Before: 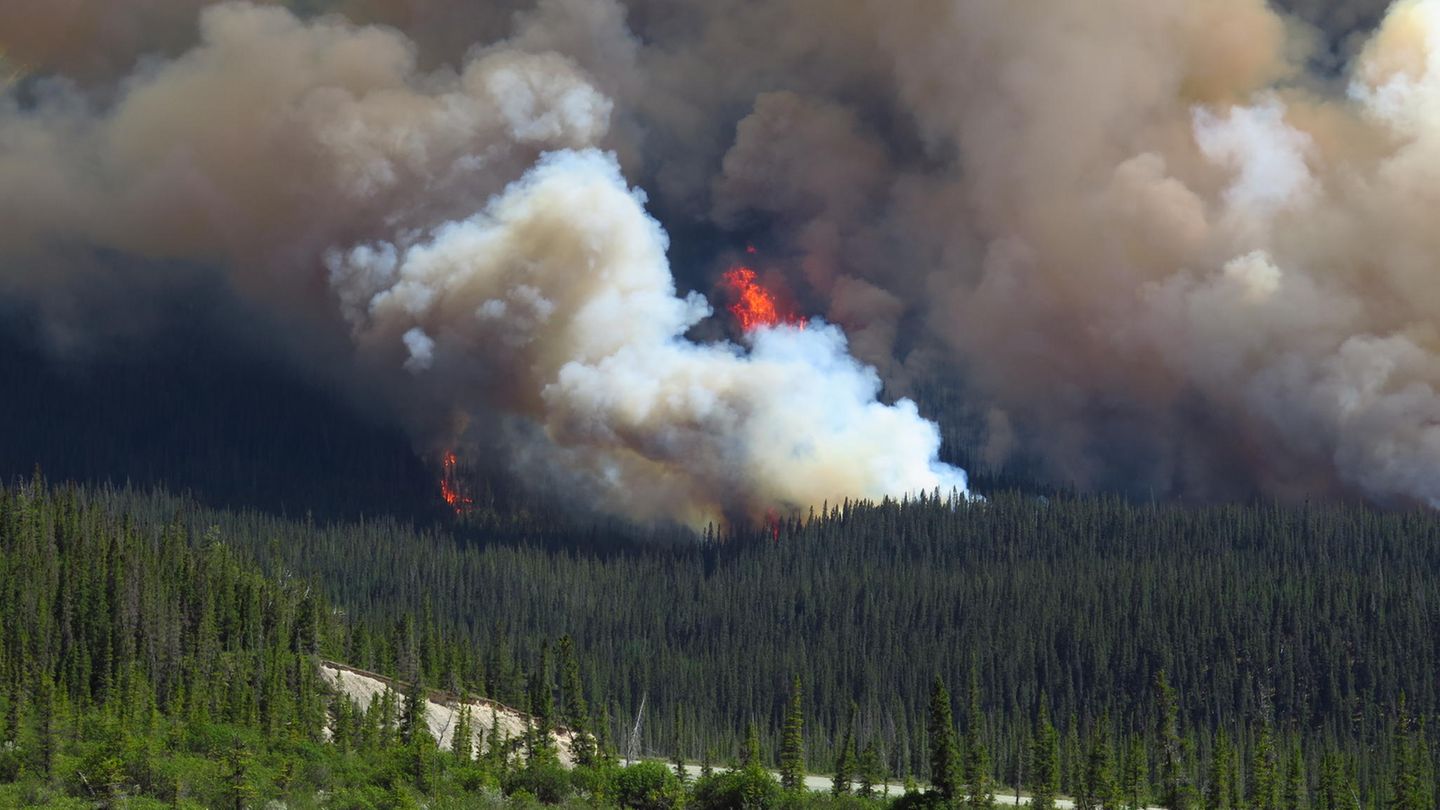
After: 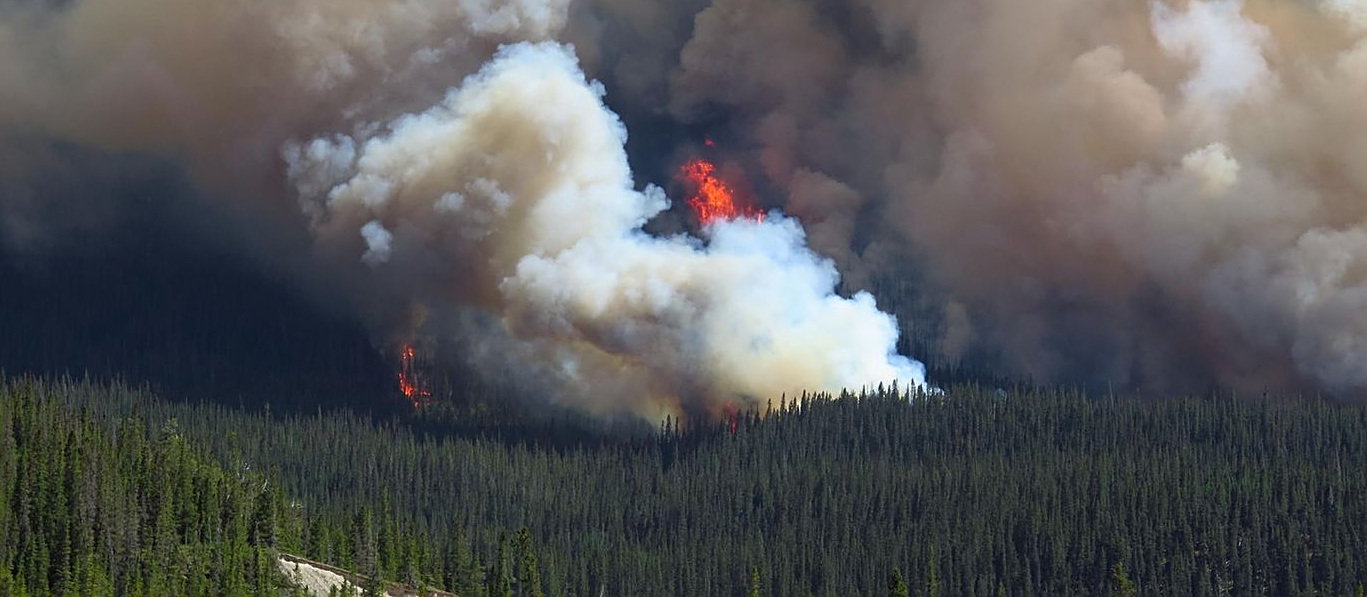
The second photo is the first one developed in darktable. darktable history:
sharpen: on, module defaults
crop and rotate: left 2.962%, top 13.327%, right 2.049%, bottom 12.9%
